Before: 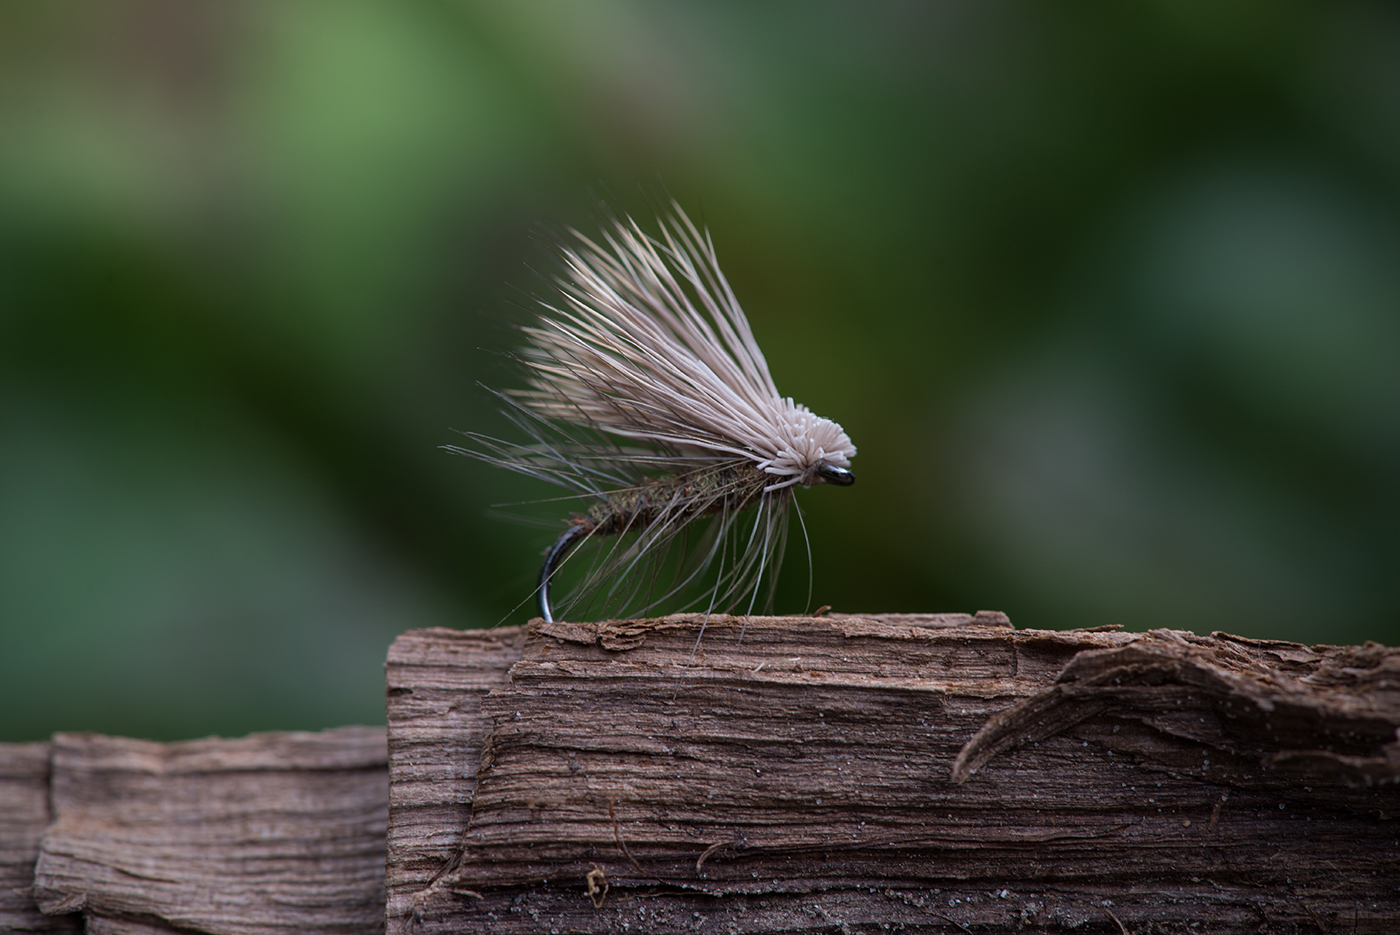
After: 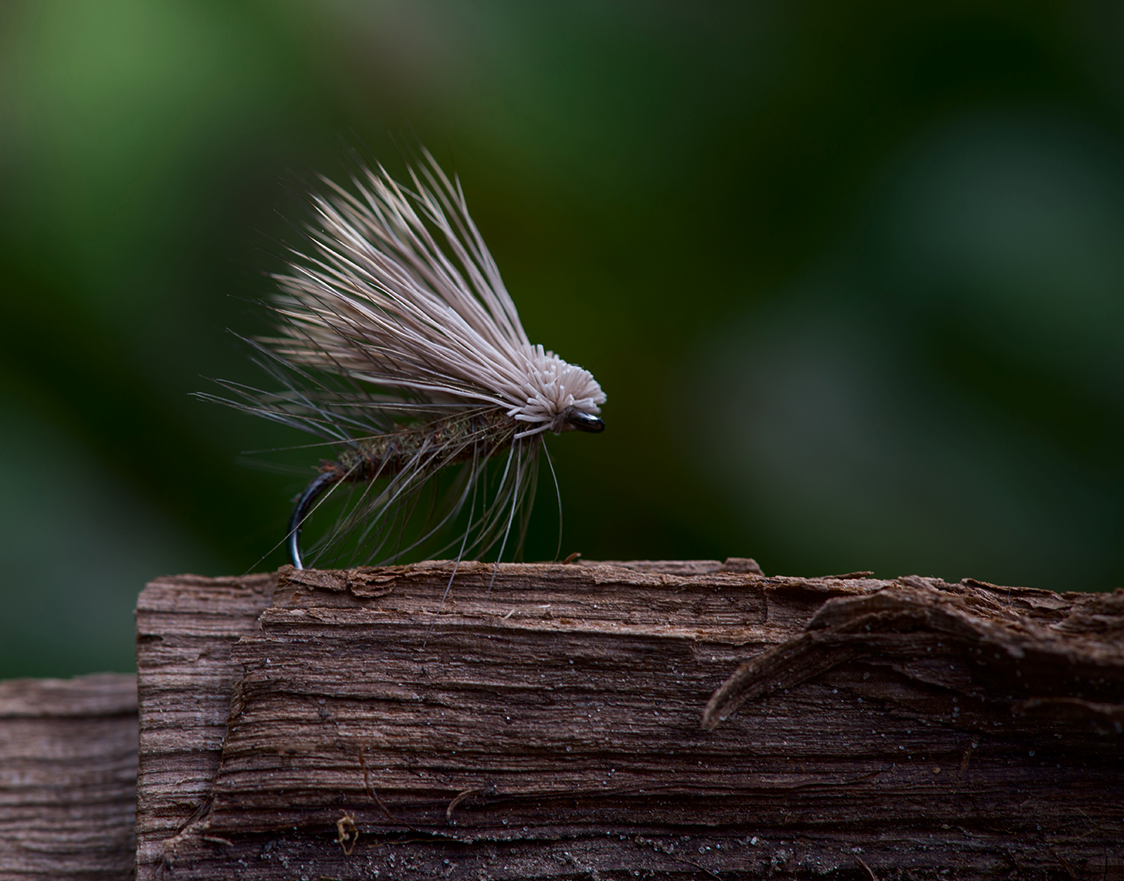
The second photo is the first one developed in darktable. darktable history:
crop and rotate: left 17.959%, top 5.771%, right 1.742%
contrast brightness saturation: contrast 0.07, brightness -0.13, saturation 0.06
